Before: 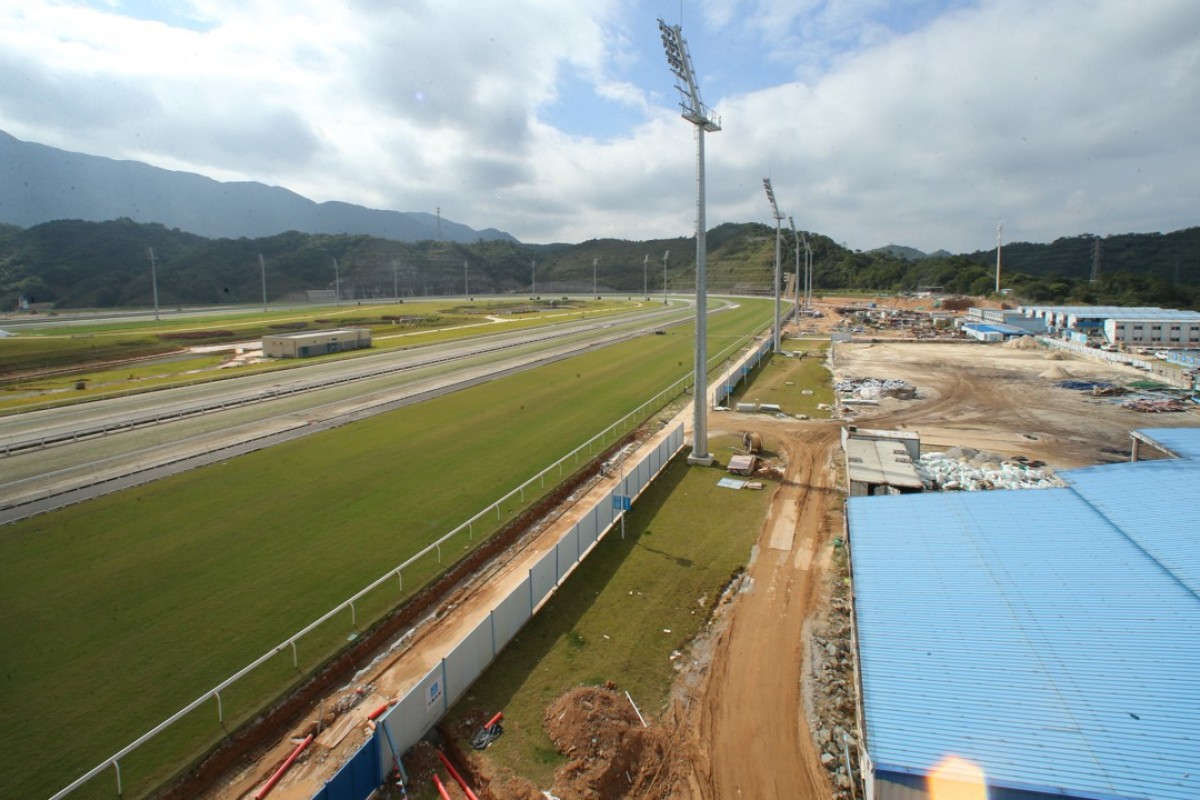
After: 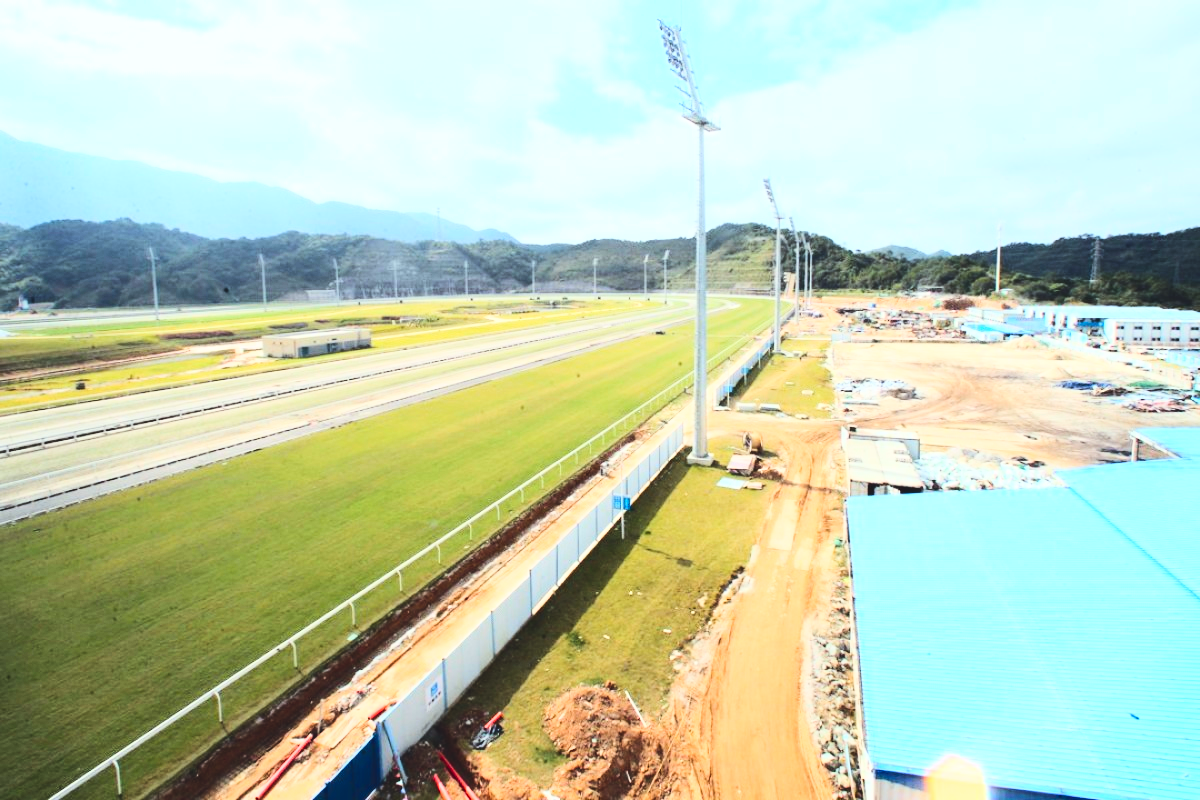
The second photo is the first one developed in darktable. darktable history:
base curve: curves: ch0 [(0, 0) (0.032, 0.037) (0.105, 0.228) (0.435, 0.76) (0.856, 0.983) (1, 1)]
color correction: highlights a* -4.18, highlights b* -10.81
color balance rgb: shadows lift › chroma 3%, shadows lift › hue 280.8°, power › hue 330°, highlights gain › chroma 3%, highlights gain › hue 75.6°, global offset › luminance 2%, perceptual saturation grading › global saturation 20%, perceptual saturation grading › highlights -25%, perceptual saturation grading › shadows 50%, global vibrance 20.33%
contrast brightness saturation: contrast 0.39, brightness 0.1
